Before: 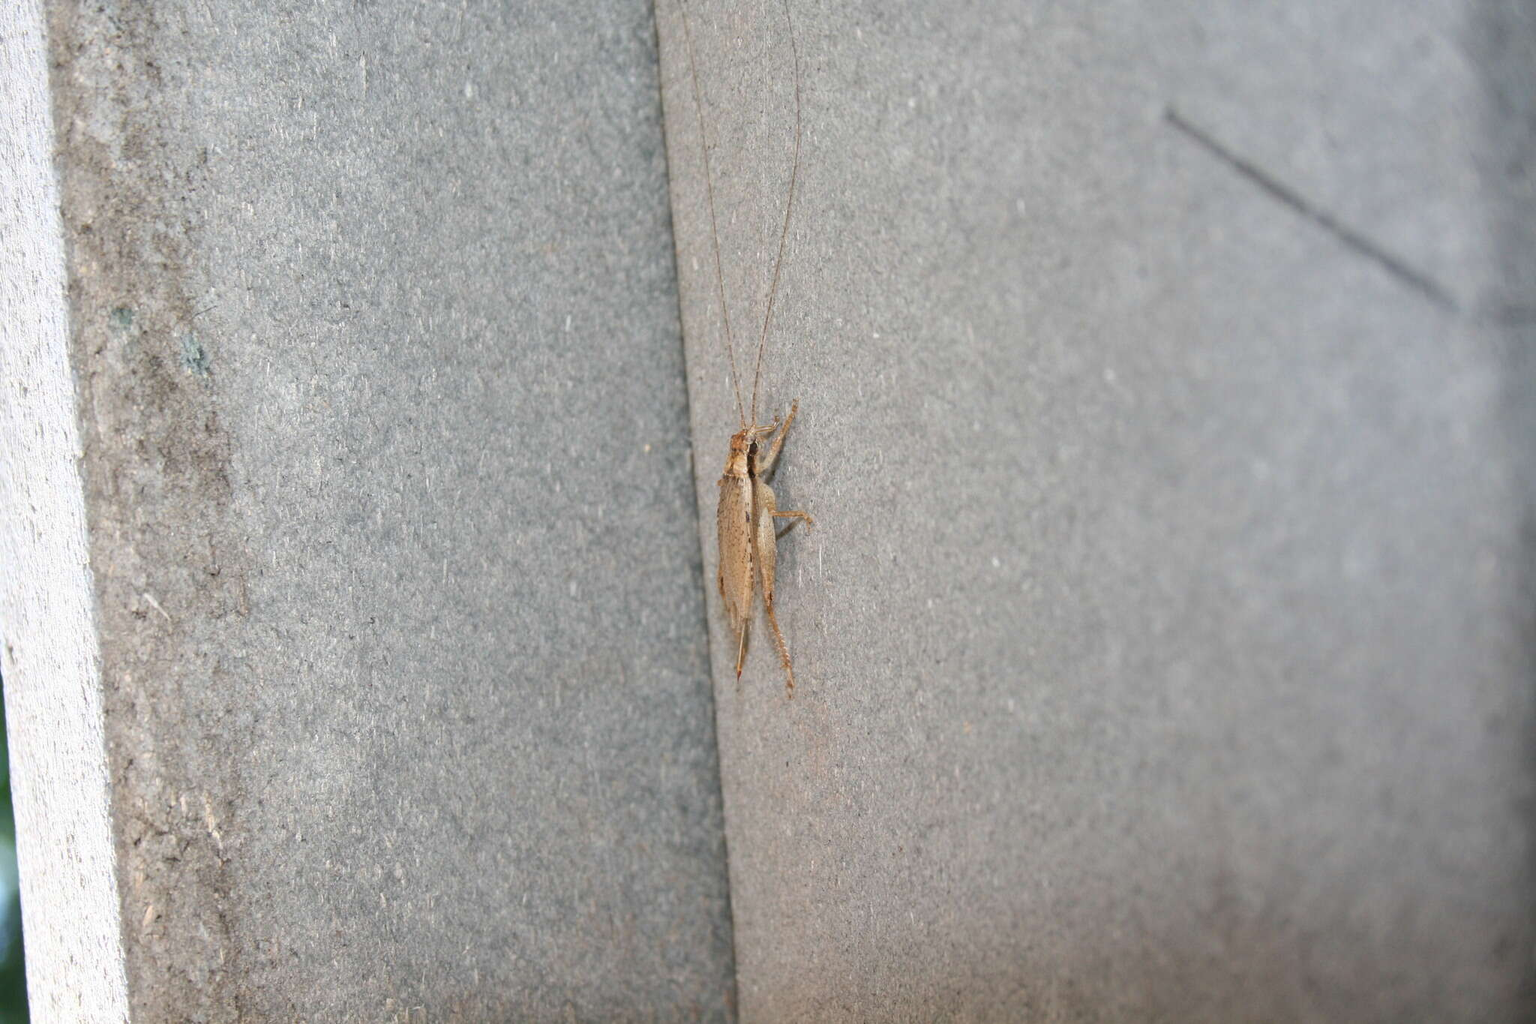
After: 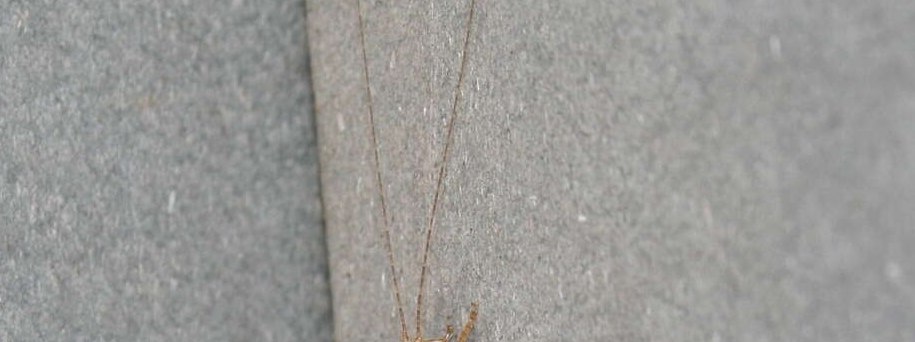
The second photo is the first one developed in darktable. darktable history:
crop: left 28.64%, top 16.832%, right 26.637%, bottom 58.055%
base curve: curves: ch0 [(0, 0) (0.74, 0.67) (1, 1)]
